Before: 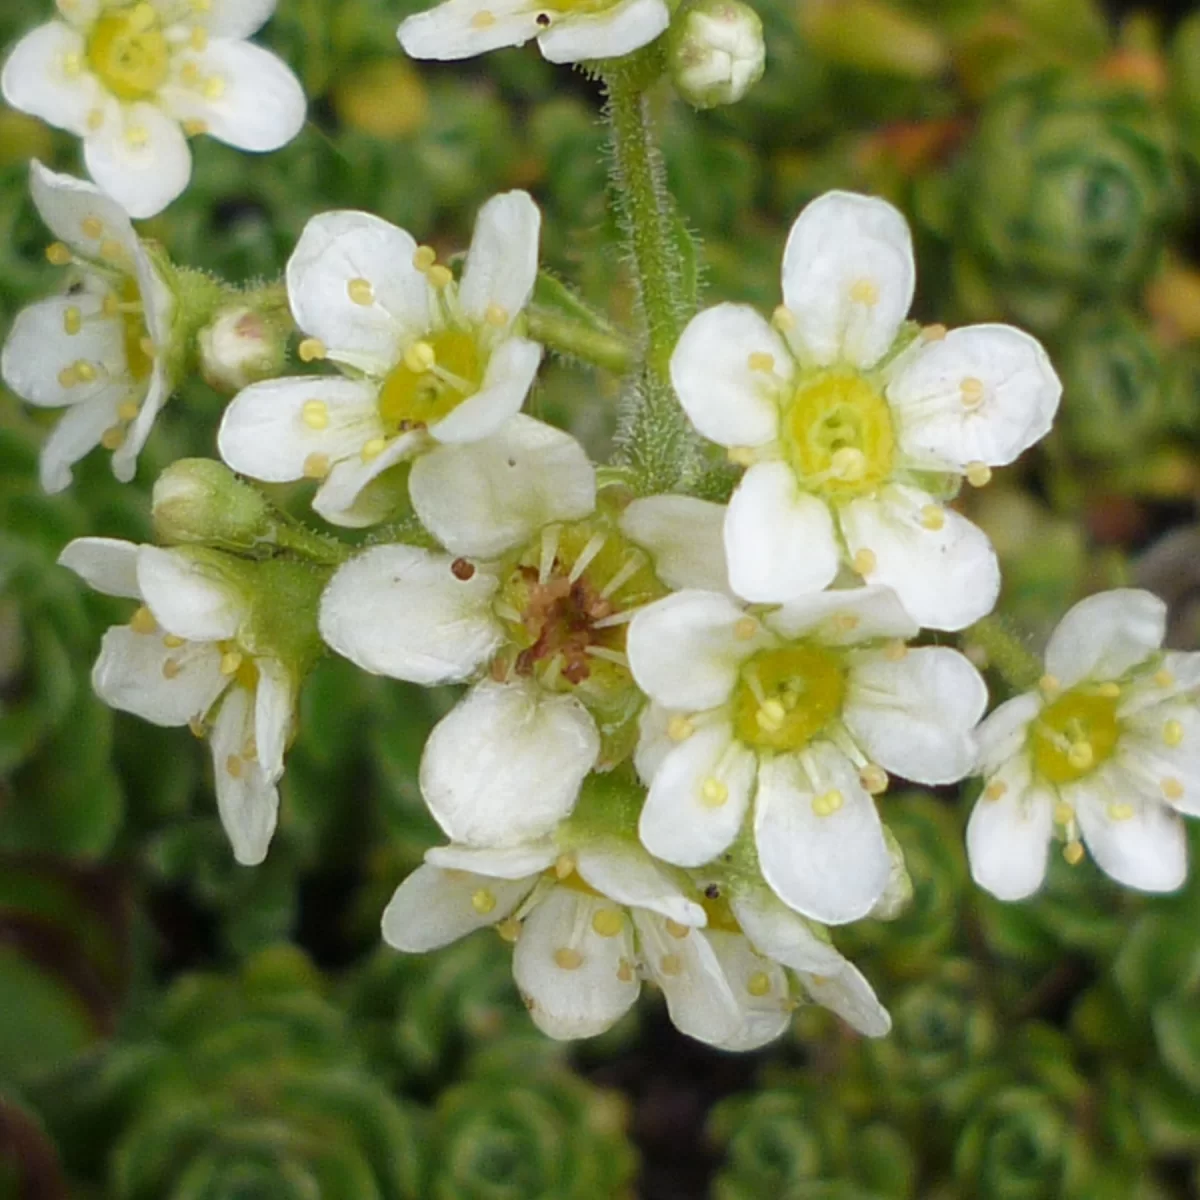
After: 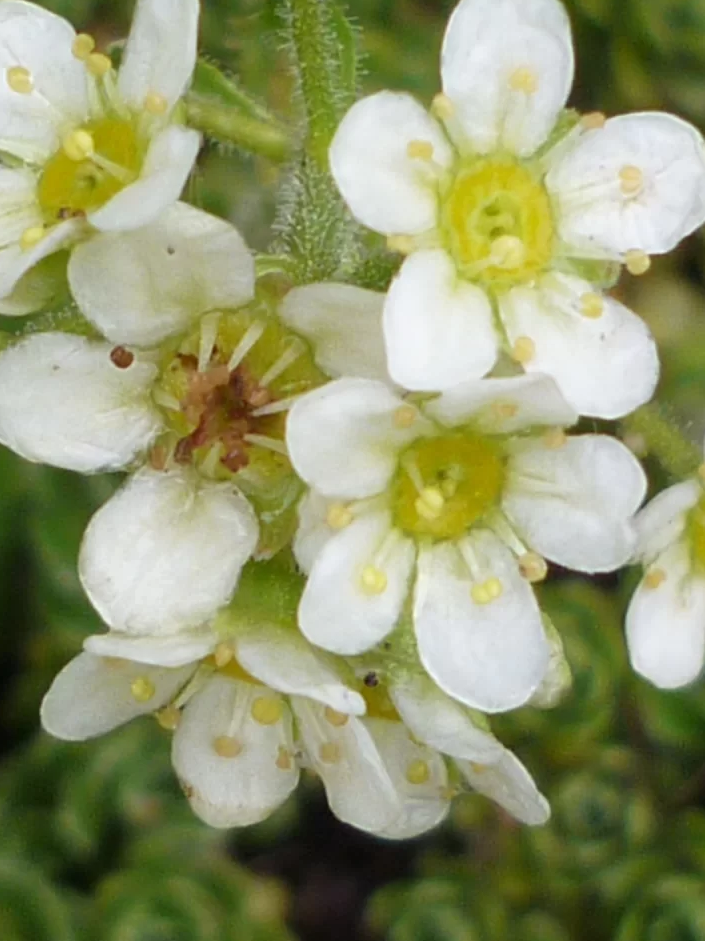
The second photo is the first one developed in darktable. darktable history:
crop and rotate: left 28.484%, top 17.731%, right 12.709%, bottom 3.796%
